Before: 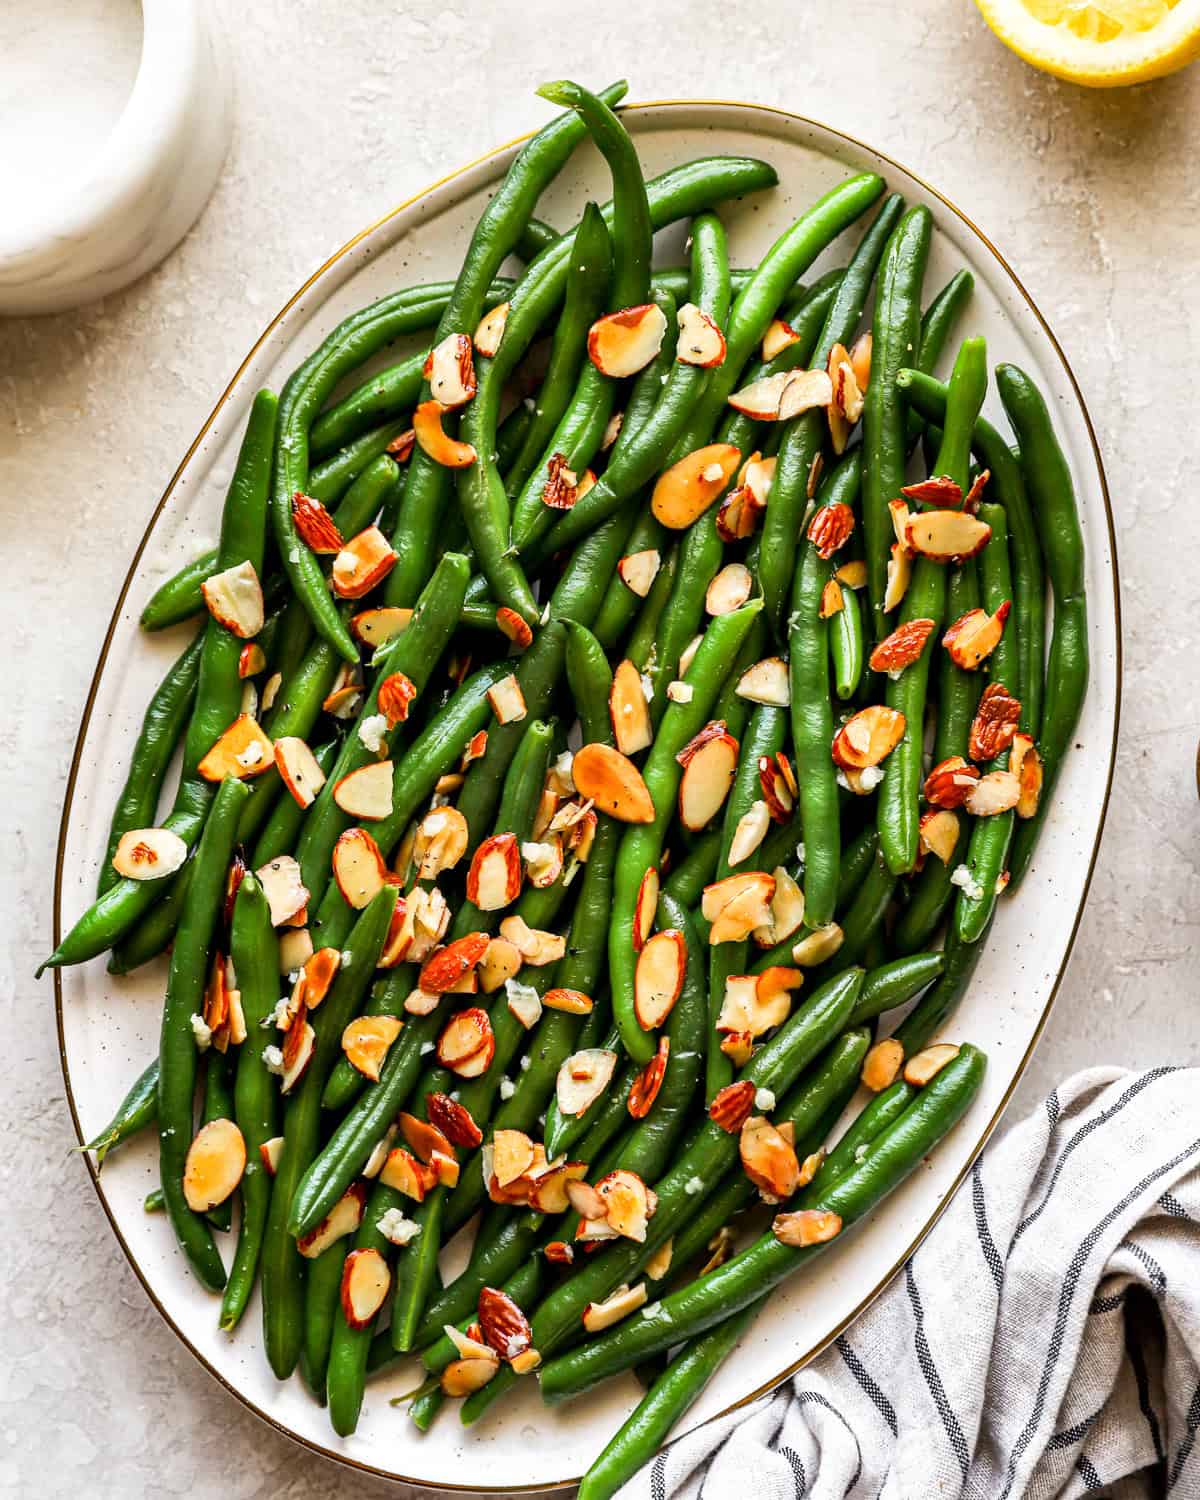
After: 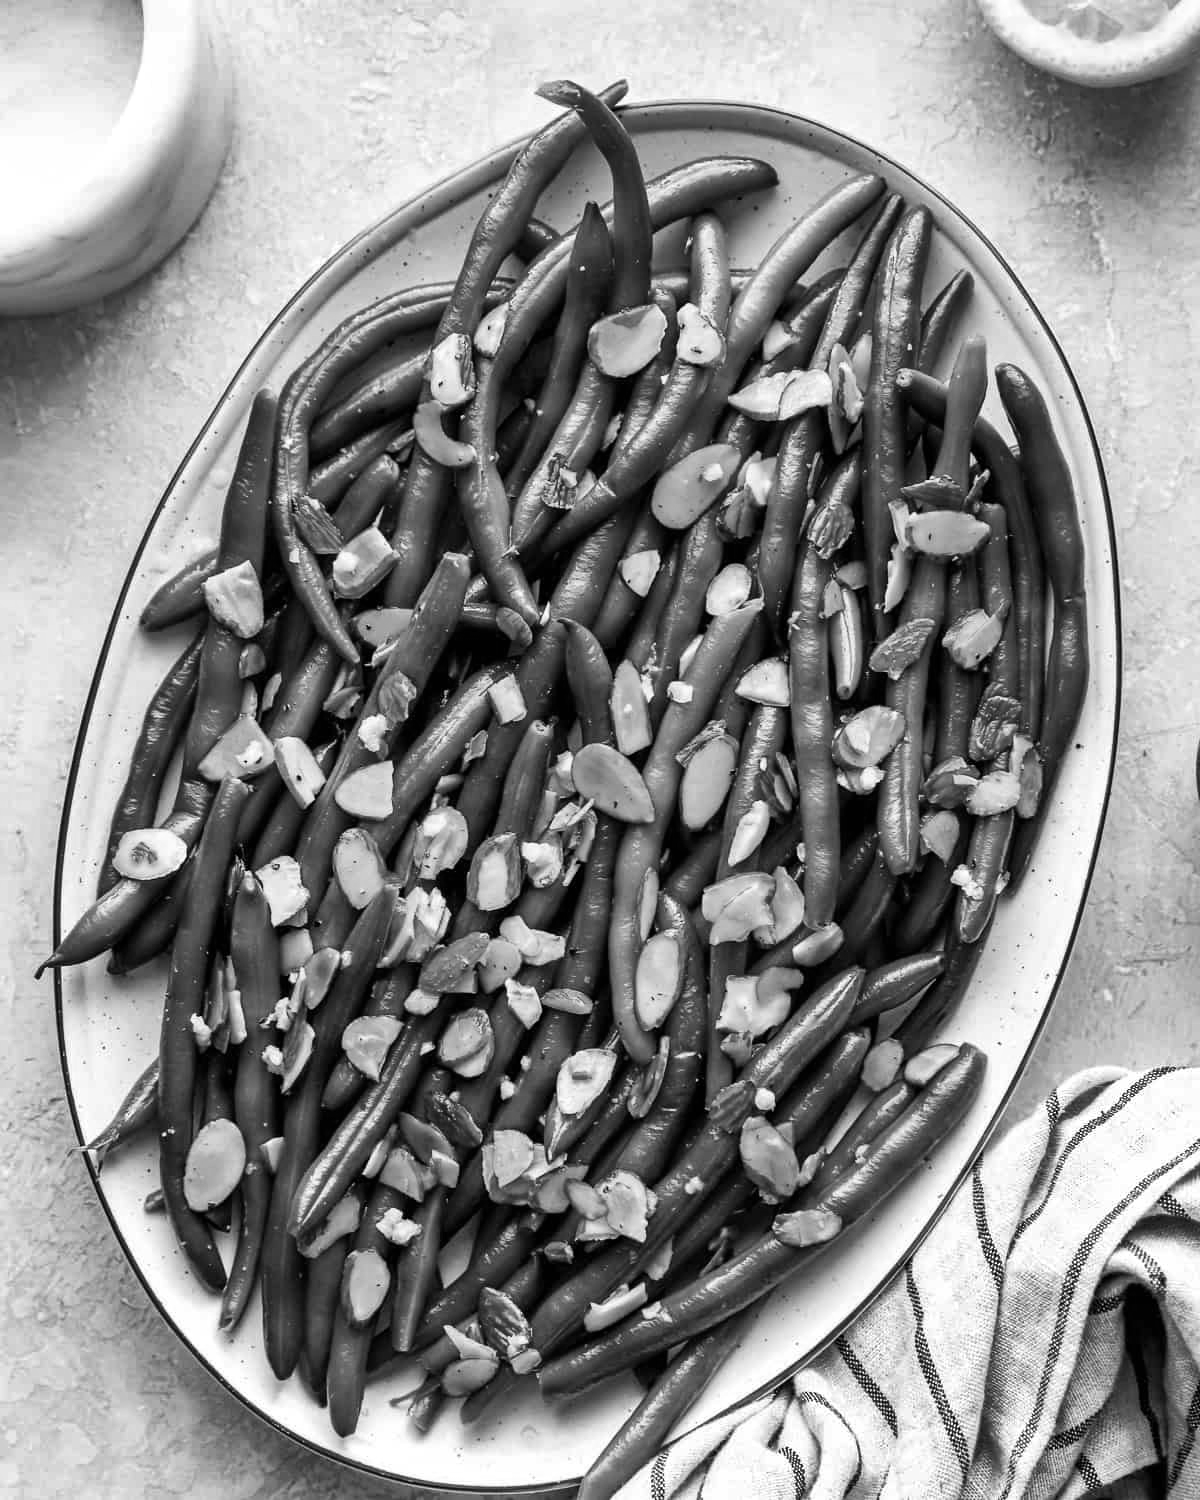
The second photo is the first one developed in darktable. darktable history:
shadows and highlights: soften with gaussian
color calibration: output gray [0.22, 0.42, 0.37, 0], illuminant same as pipeline (D50), adaptation none (bypass), x 0.333, y 0.335, temperature 5007.65 K
